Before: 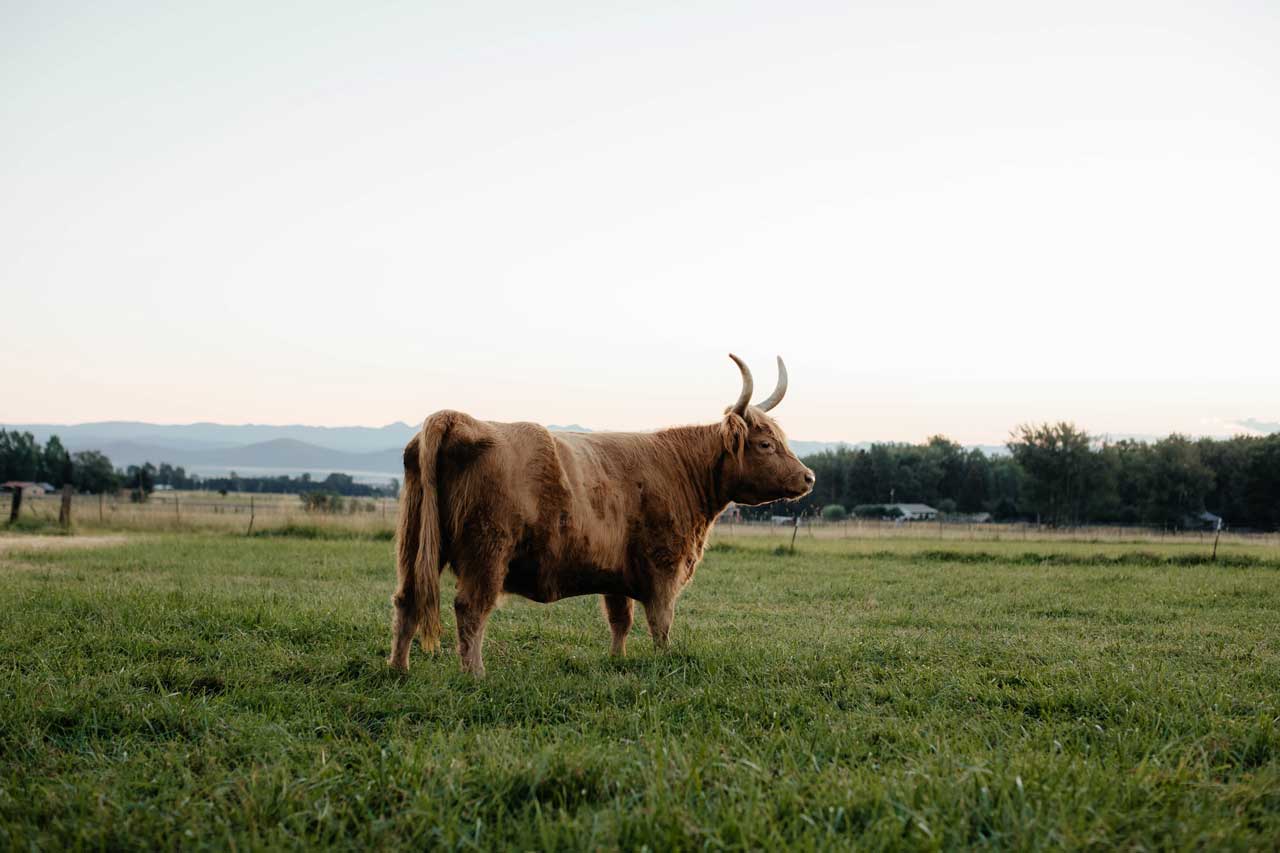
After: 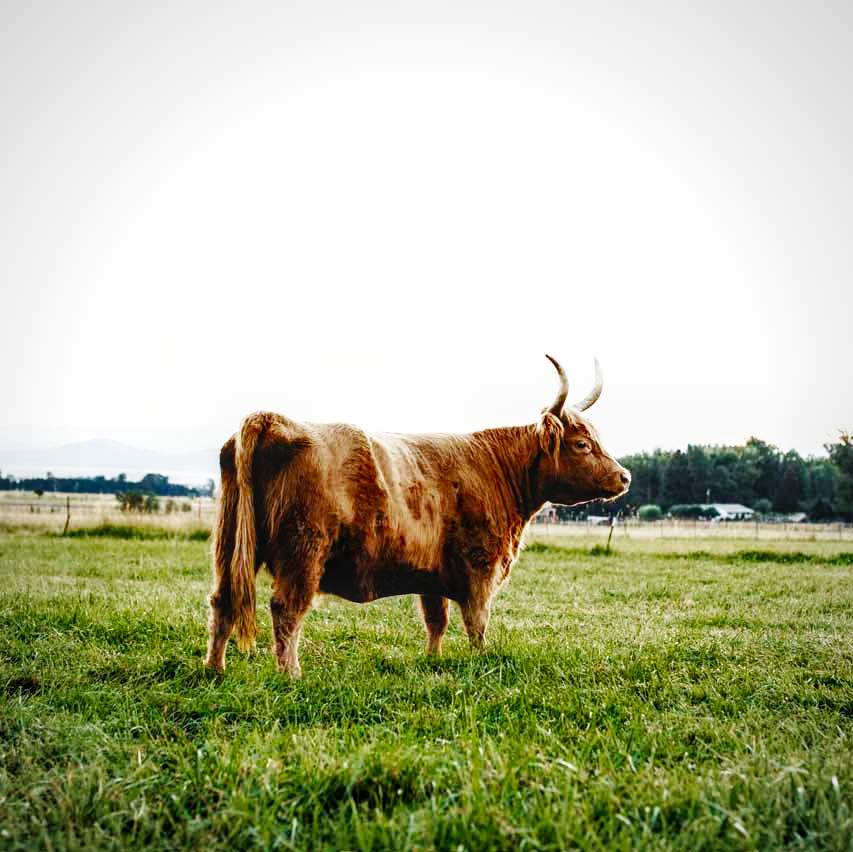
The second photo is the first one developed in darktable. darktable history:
crop and rotate: left 14.385%, right 18.948%
local contrast: on, module defaults
shadows and highlights: shadows 75, highlights -60.85, soften with gaussian
vignetting: fall-off radius 93.87%
exposure: exposure 0.6 EV, compensate highlight preservation false
color zones: curves: ch0 [(0.27, 0.396) (0.563, 0.504) (0.75, 0.5) (0.787, 0.307)]
base curve: curves: ch0 [(0, 0) (0.007, 0.004) (0.027, 0.03) (0.046, 0.07) (0.207, 0.54) (0.442, 0.872) (0.673, 0.972) (1, 1)], preserve colors none
